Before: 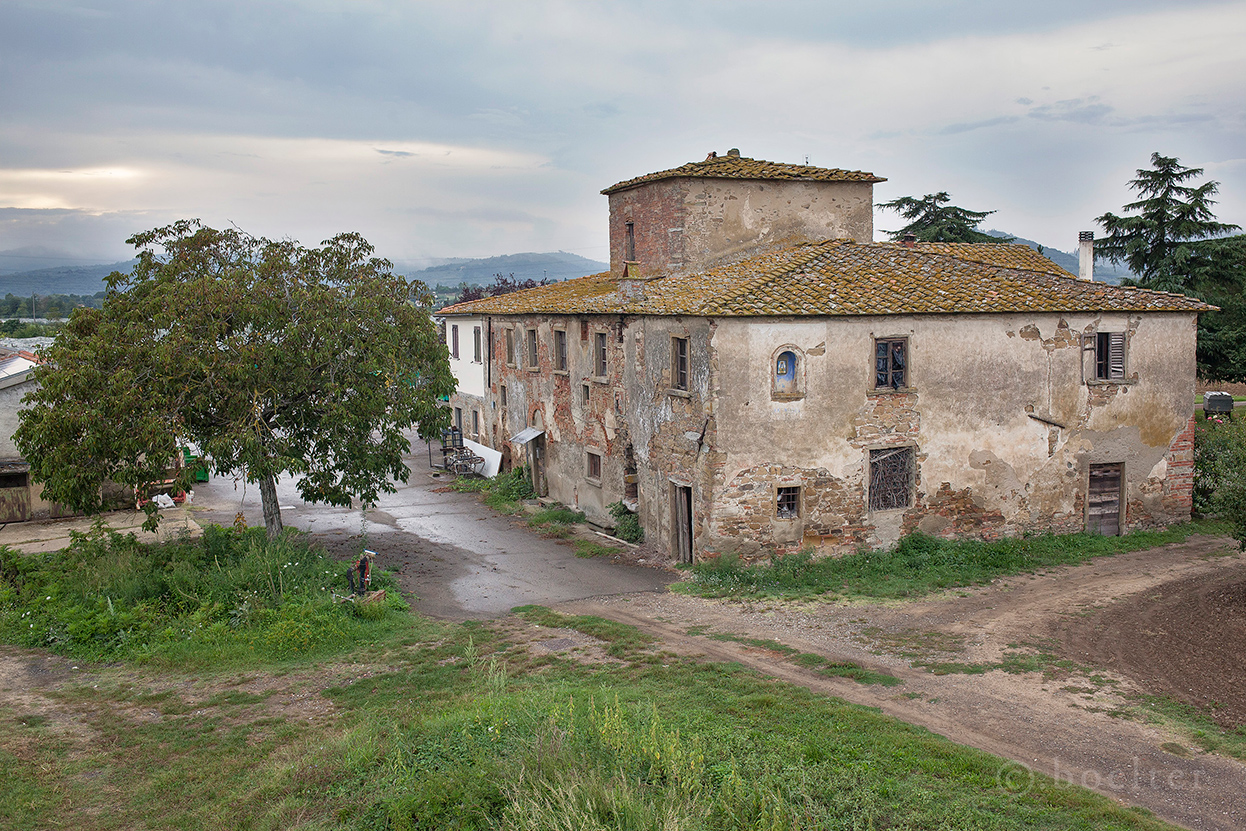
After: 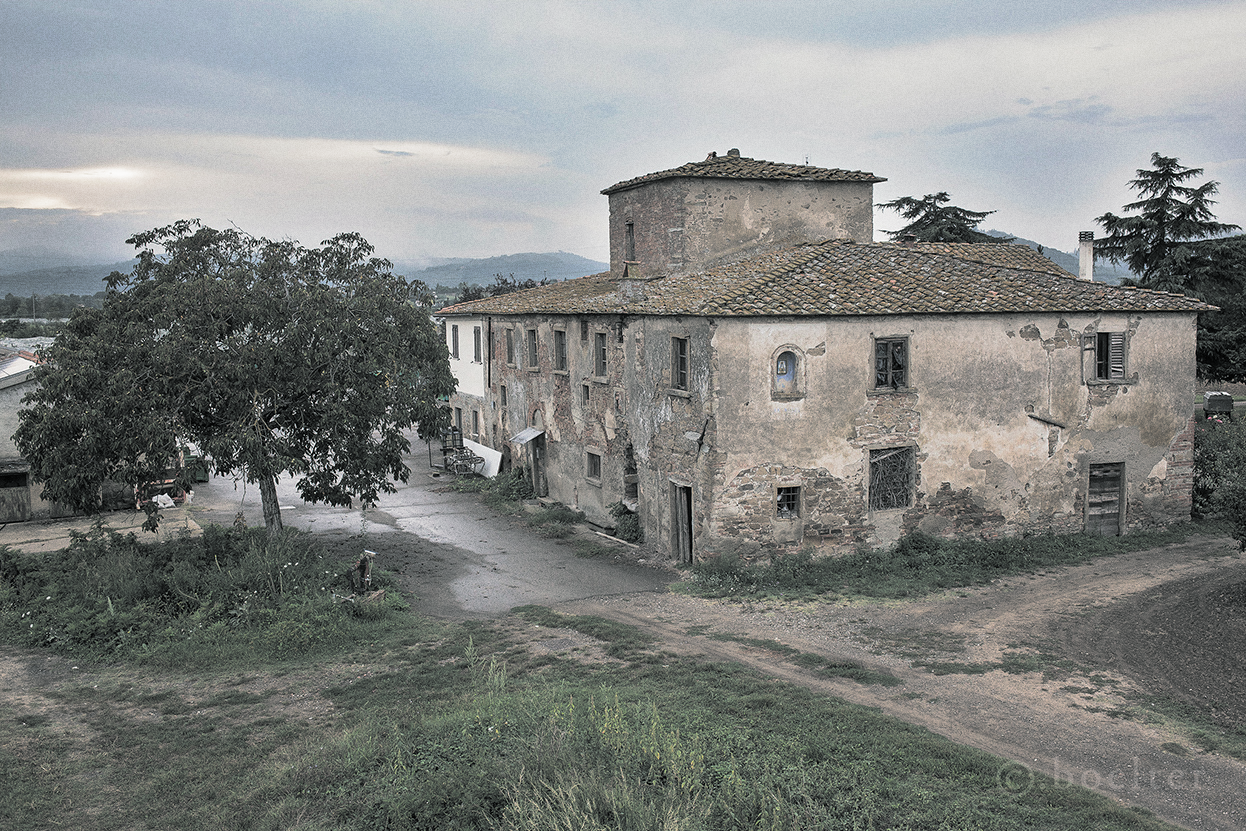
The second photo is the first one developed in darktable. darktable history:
grain: coarseness 0.09 ISO
contrast brightness saturation: saturation -0.05
color balance rgb: perceptual saturation grading › global saturation -1%
split-toning: shadows › hue 190.8°, shadows › saturation 0.05, highlights › hue 54°, highlights › saturation 0.05, compress 0%
